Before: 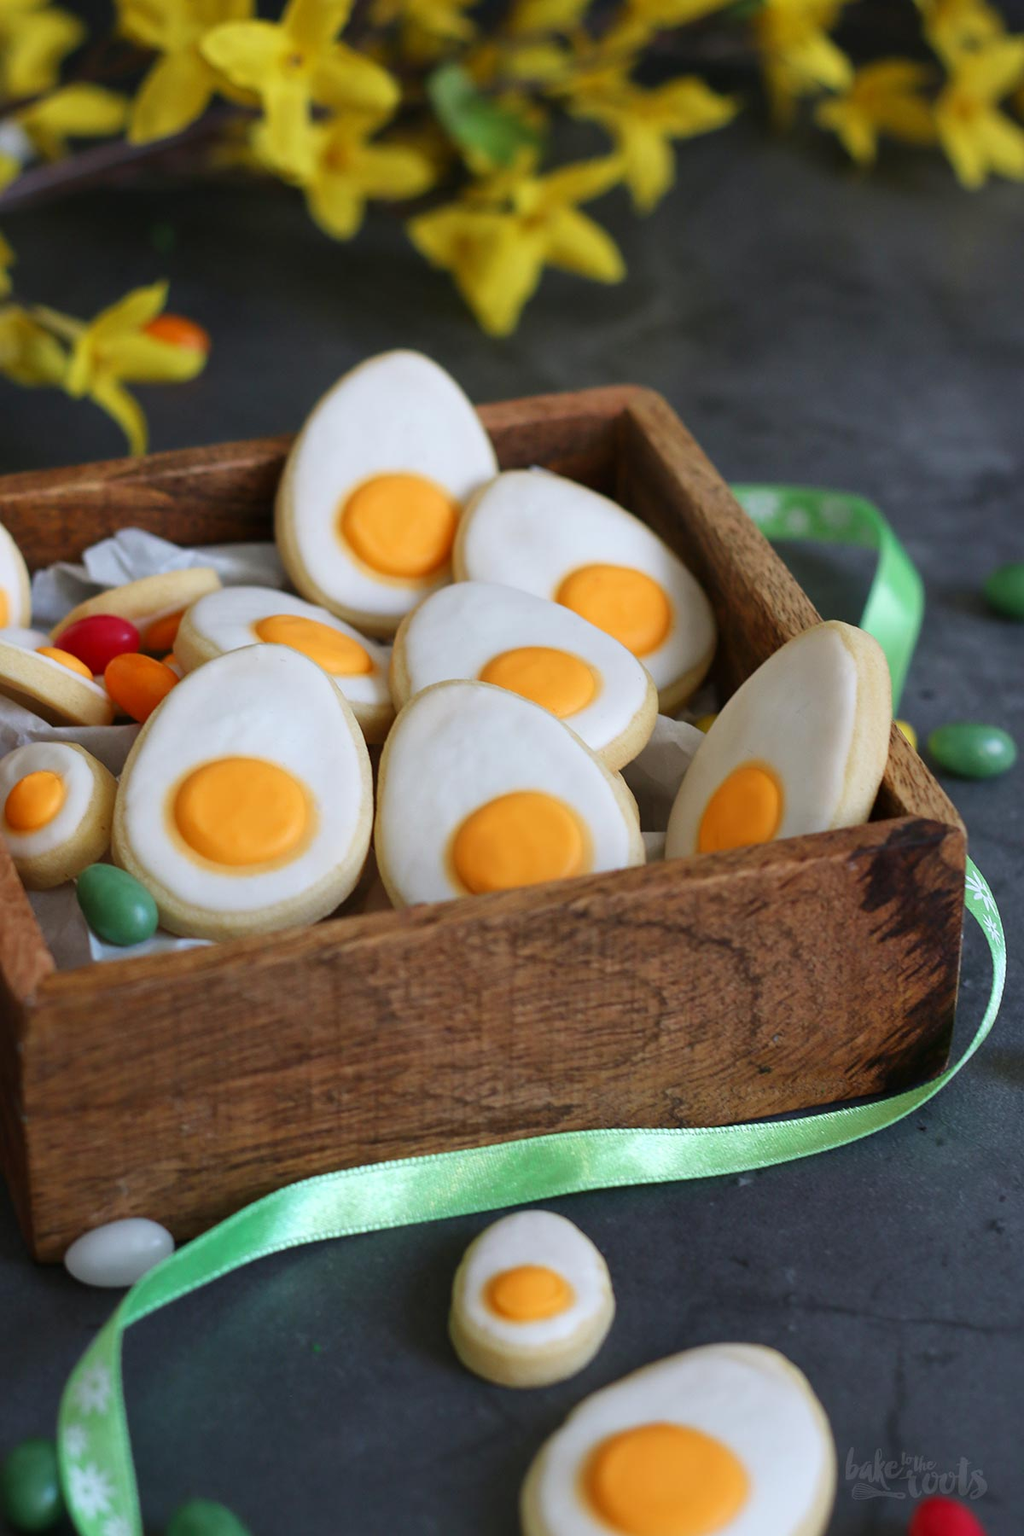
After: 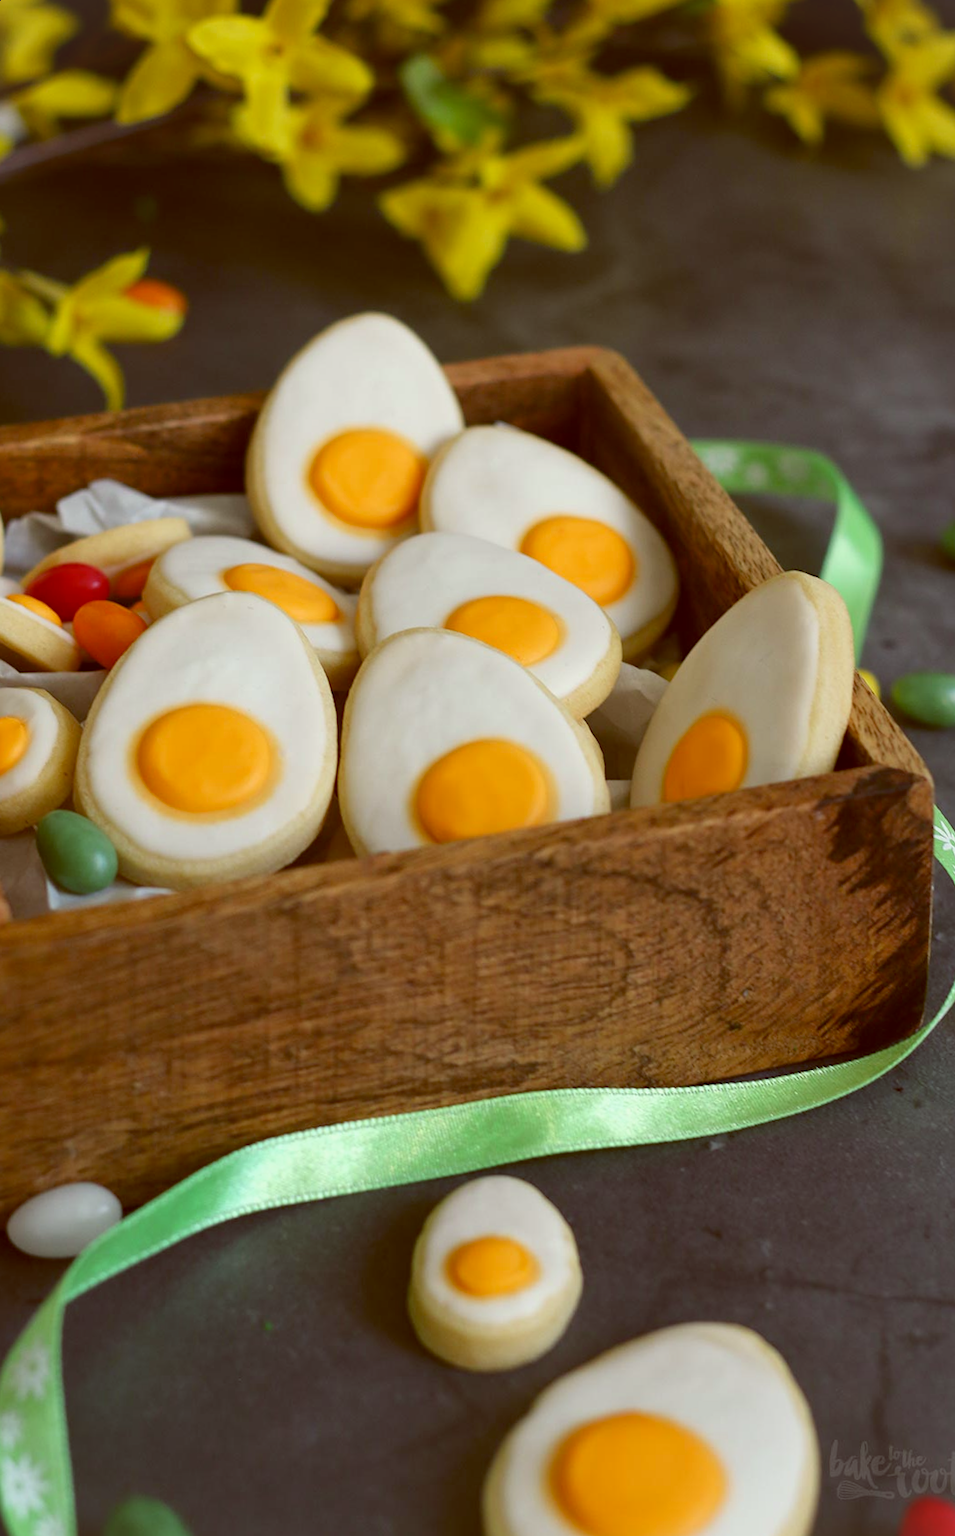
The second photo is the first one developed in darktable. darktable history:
color balance: lift [1.001, 1.007, 1, 0.993], gamma [1.023, 1.026, 1.01, 0.974], gain [0.964, 1.059, 1.073, 0.927]
rotate and perspective: rotation 0.215°, lens shift (vertical) -0.139, crop left 0.069, crop right 0.939, crop top 0.002, crop bottom 0.996
vignetting: fall-off start 100%, brightness 0.05, saturation 0
